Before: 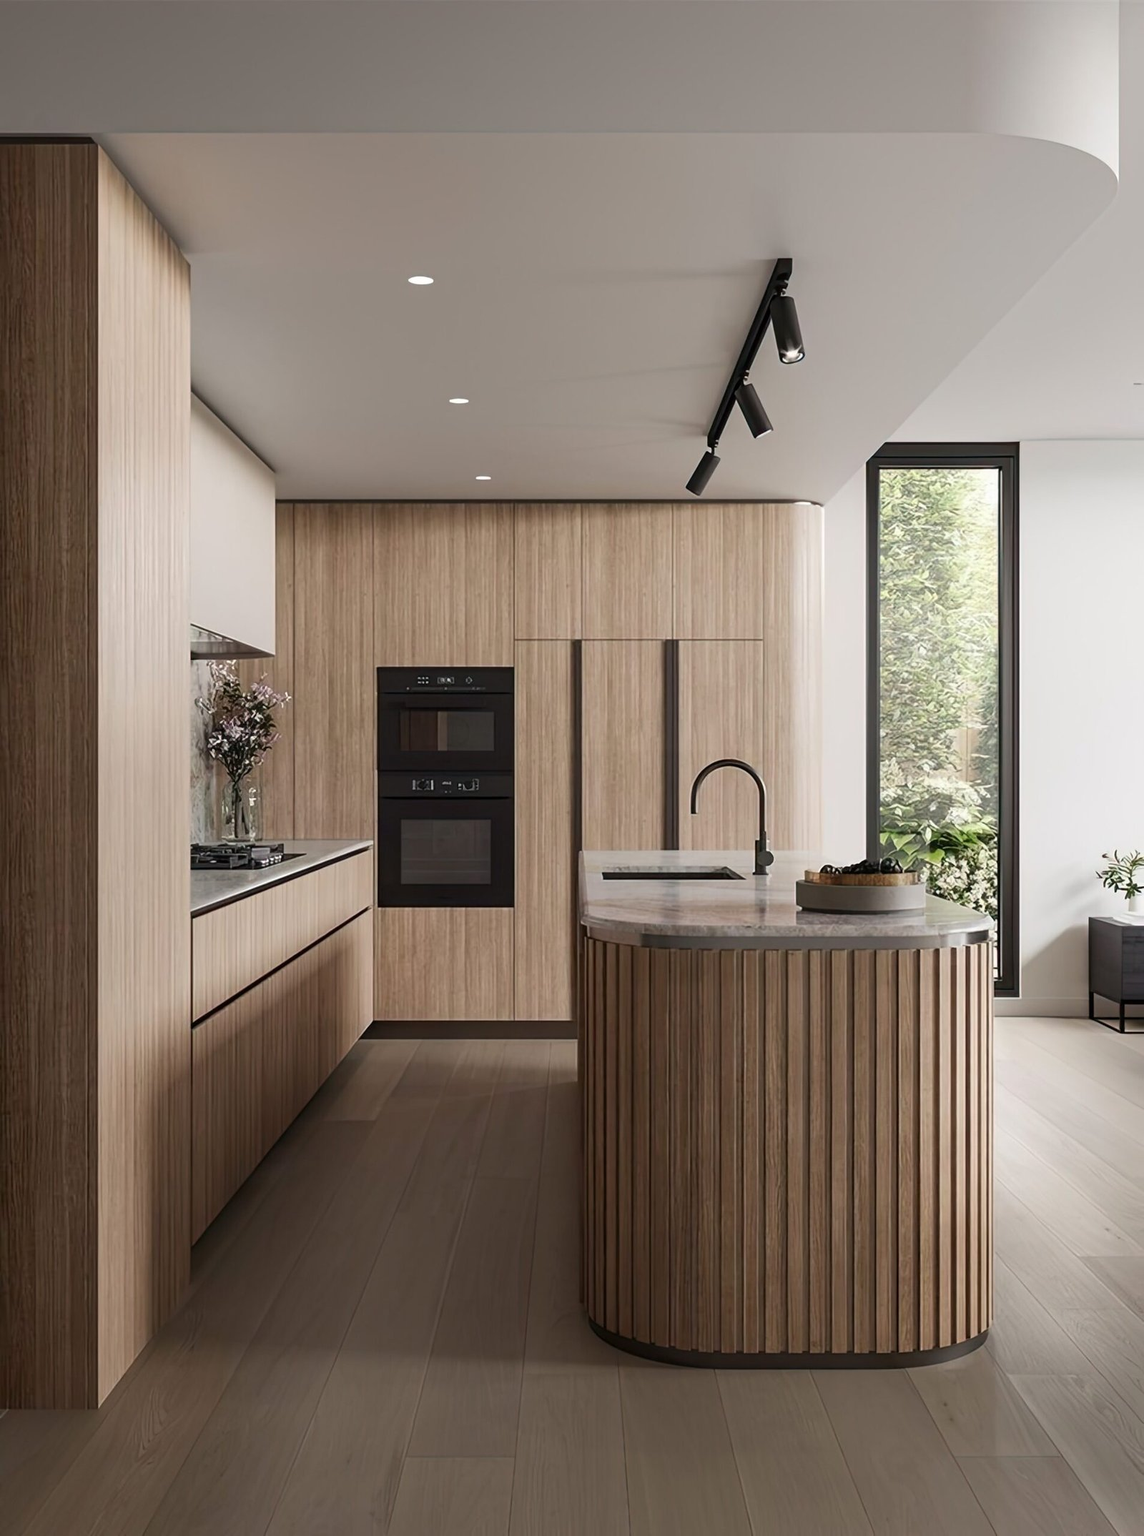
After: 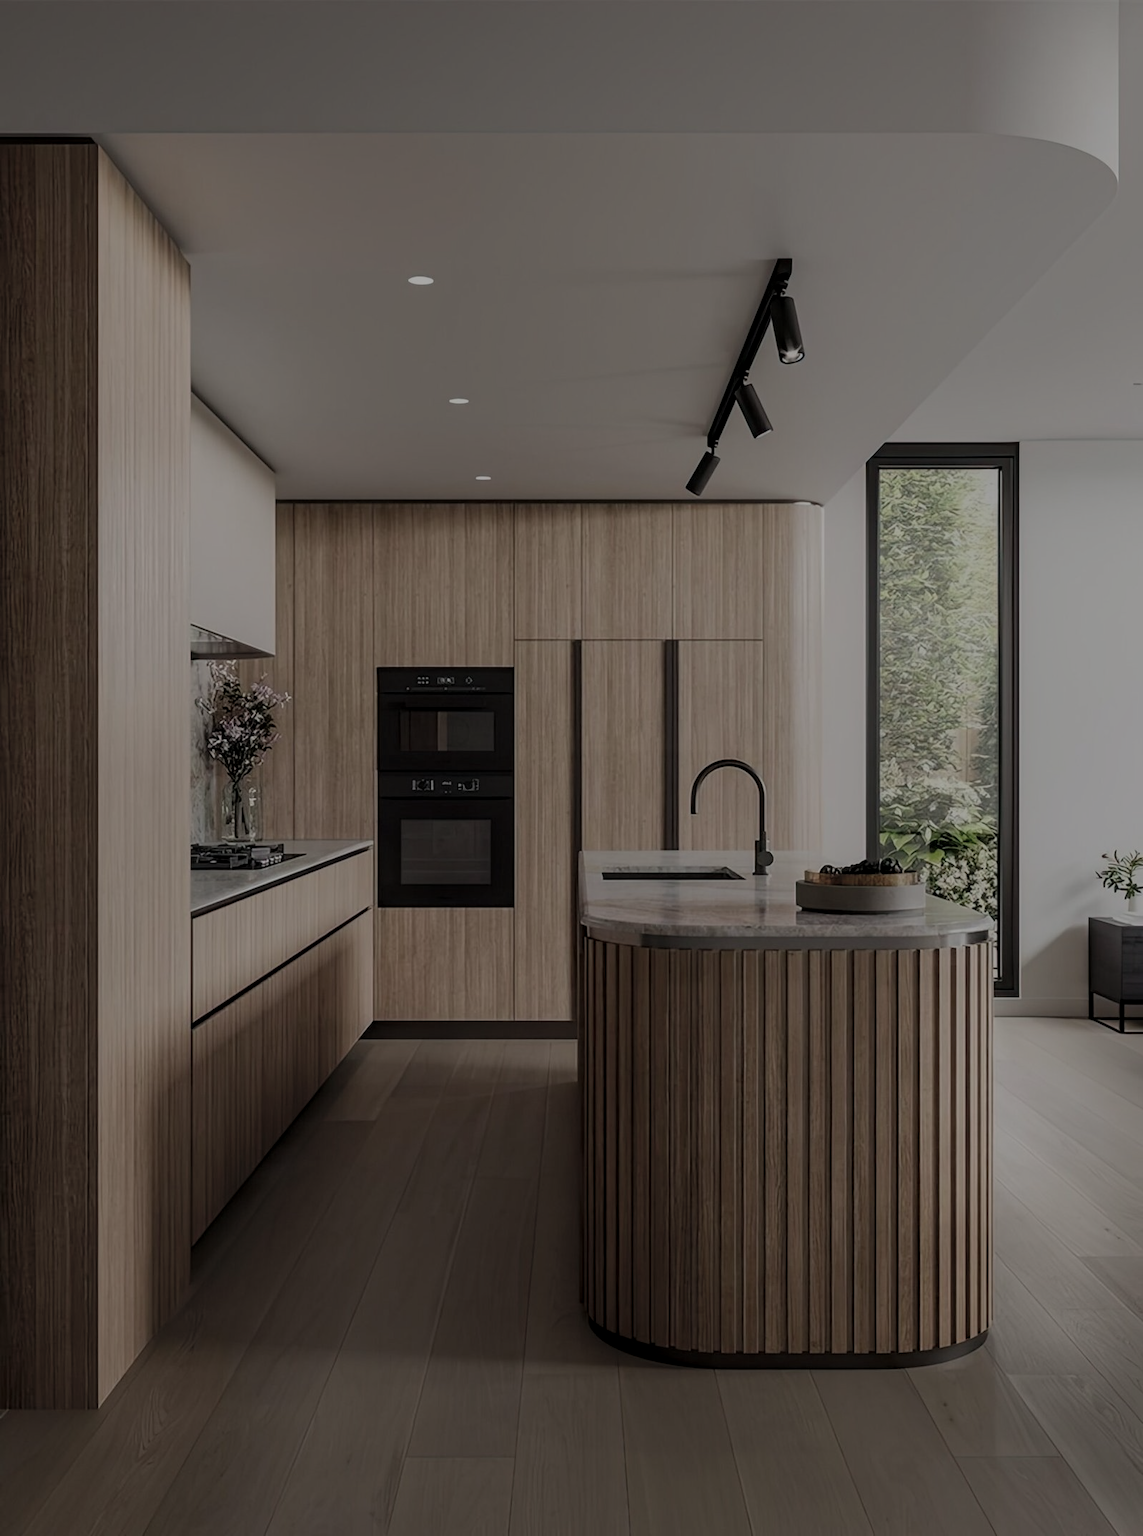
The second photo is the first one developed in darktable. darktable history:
exposure: exposure -1.979 EV, compensate exposure bias true, compensate highlight preservation false
contrast brightness saturation: brightness 0.143
local contrast: on, module defaults
